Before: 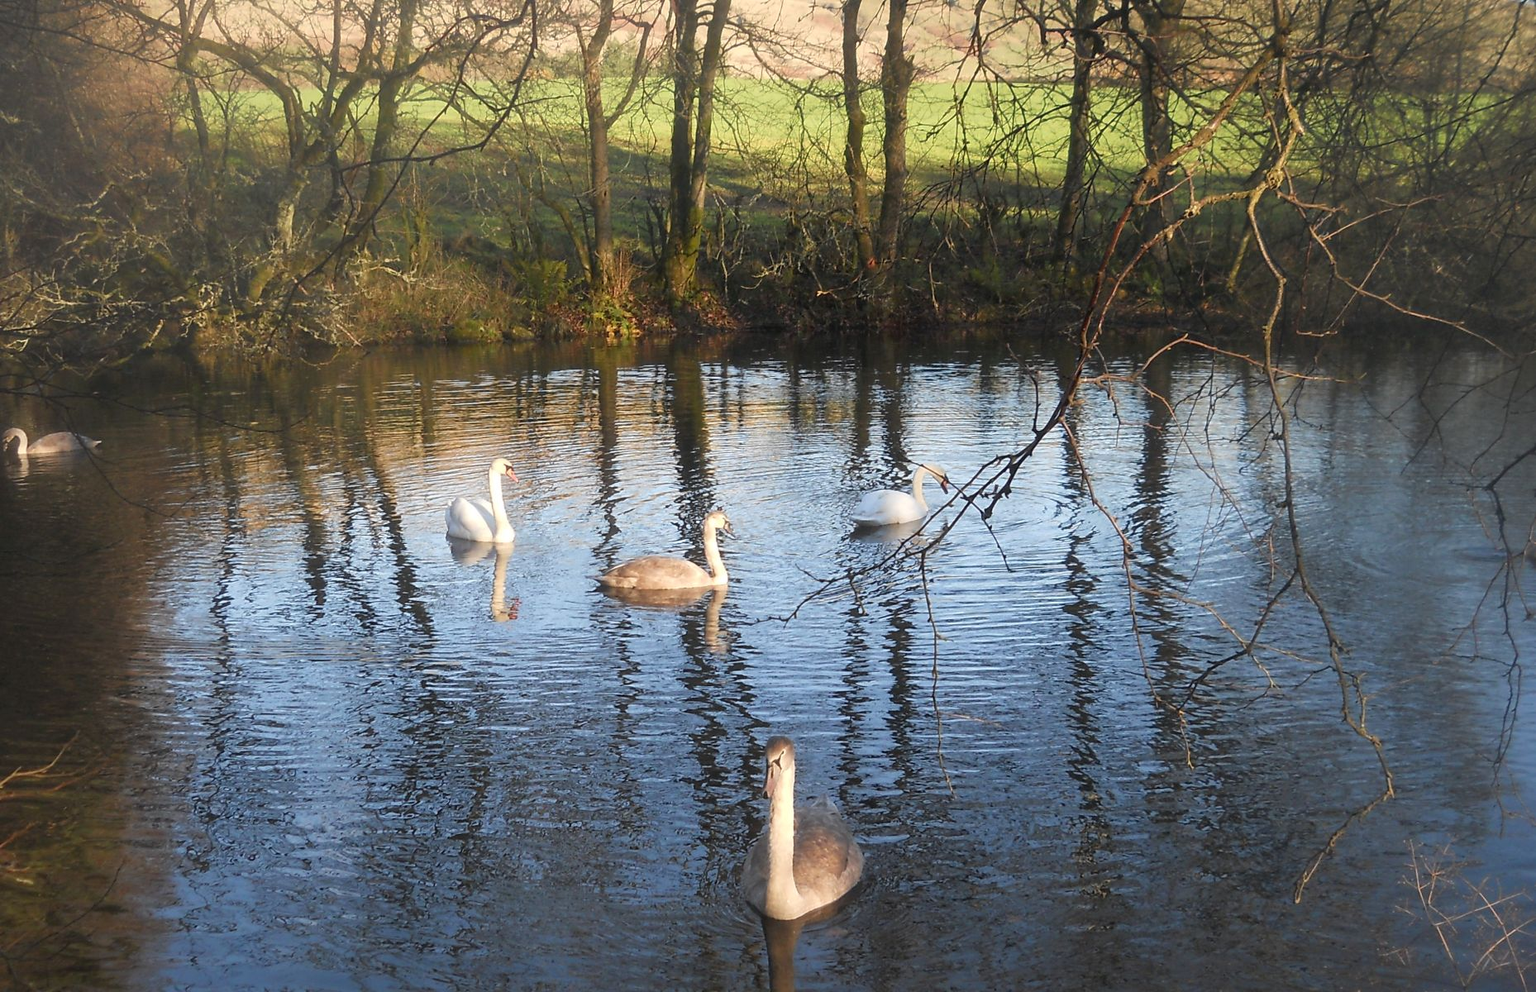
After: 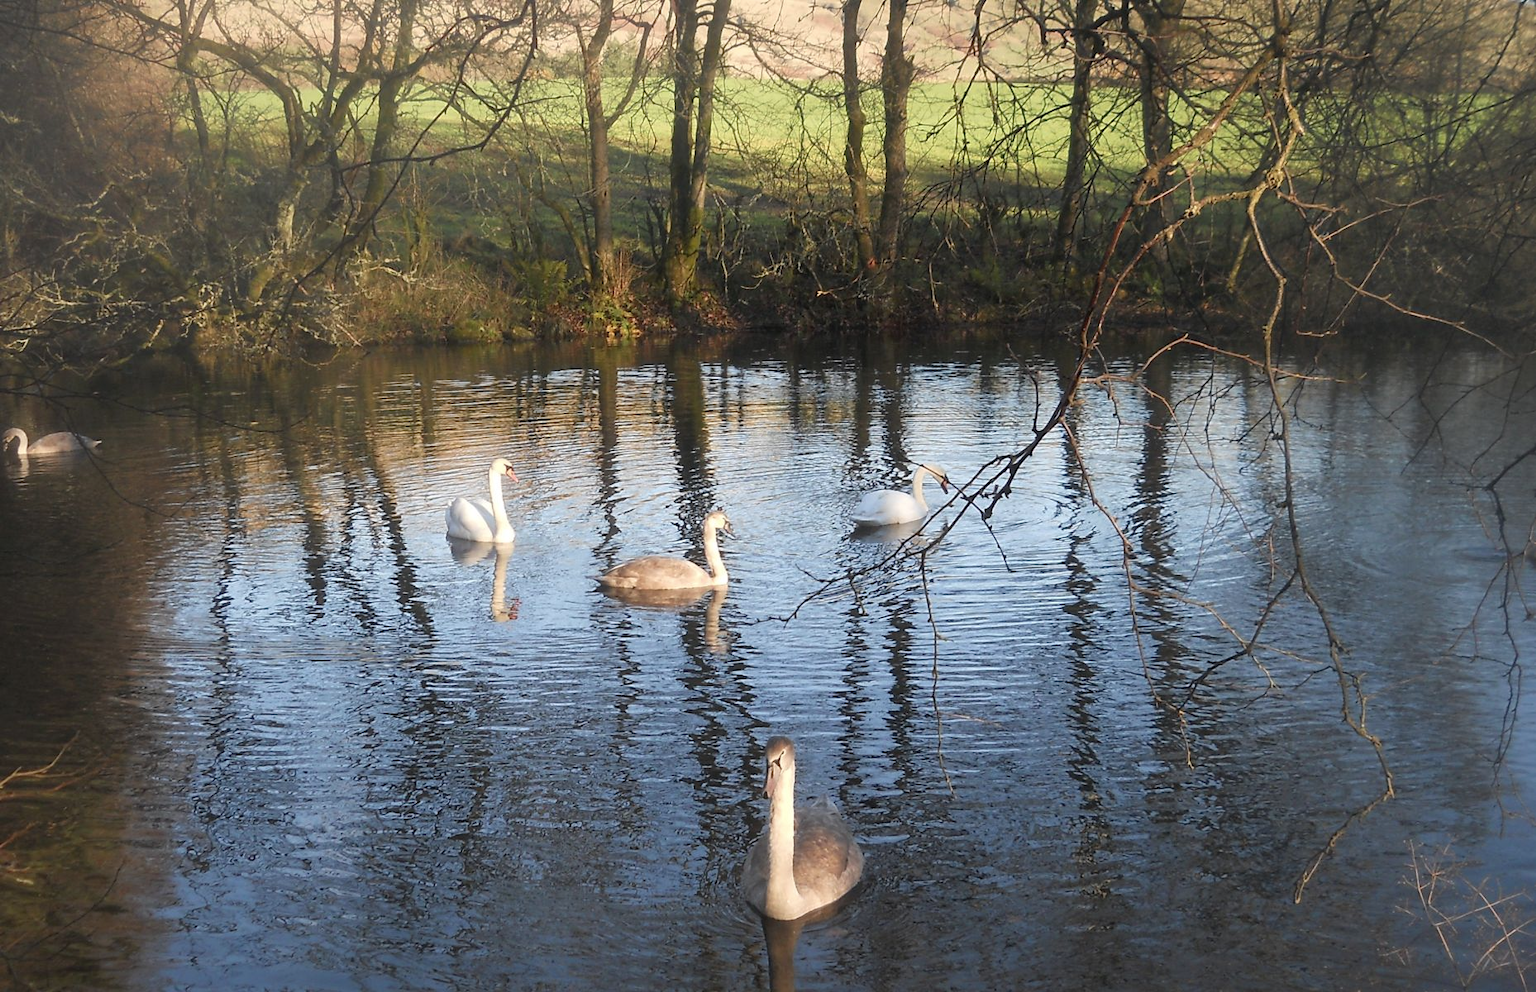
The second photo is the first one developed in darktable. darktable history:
contrast brightness saturation: saturation -0.103
